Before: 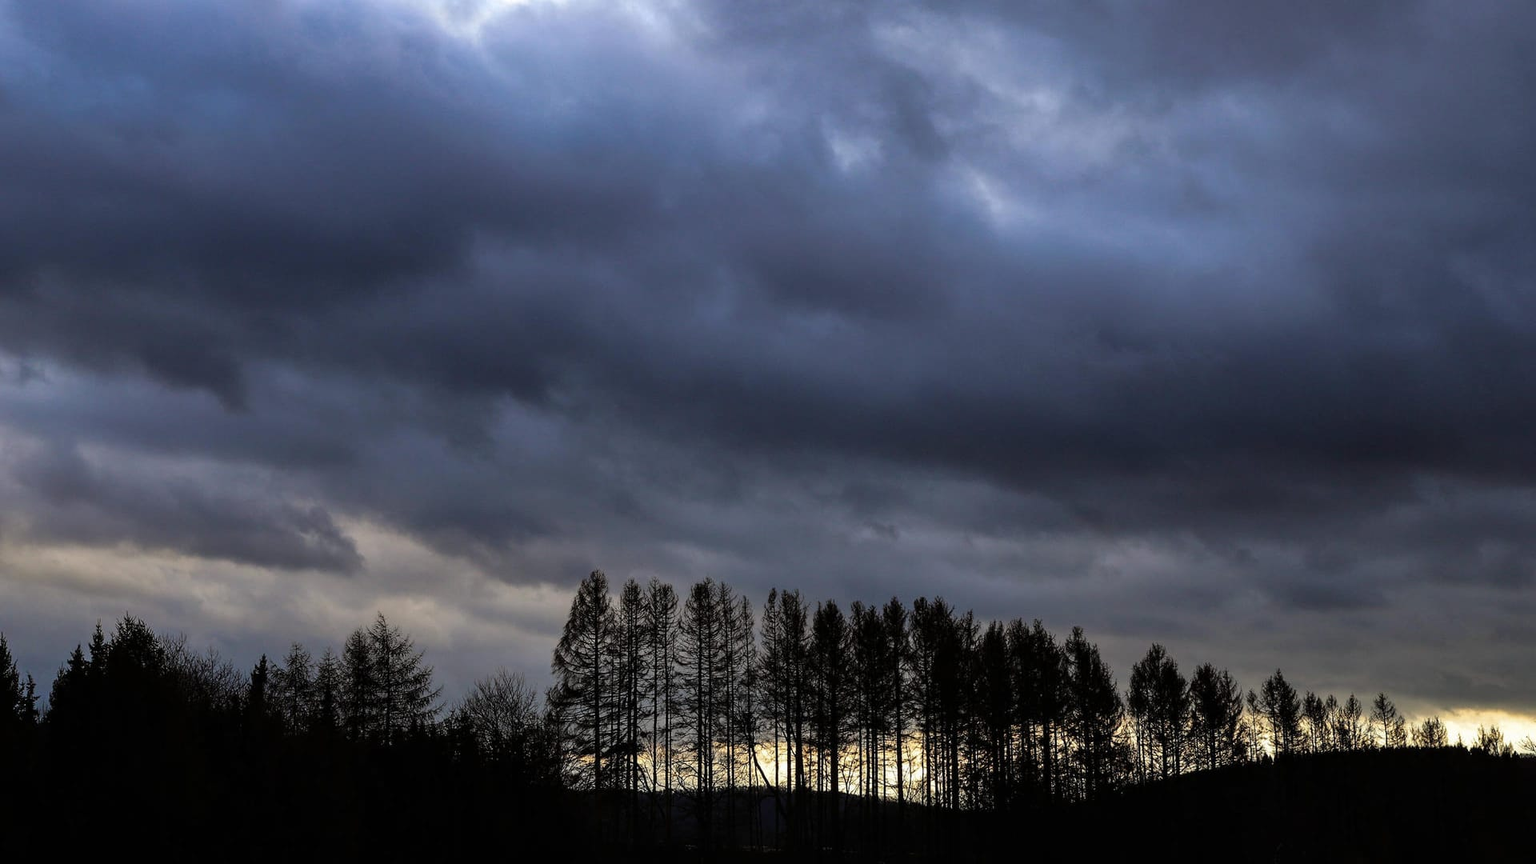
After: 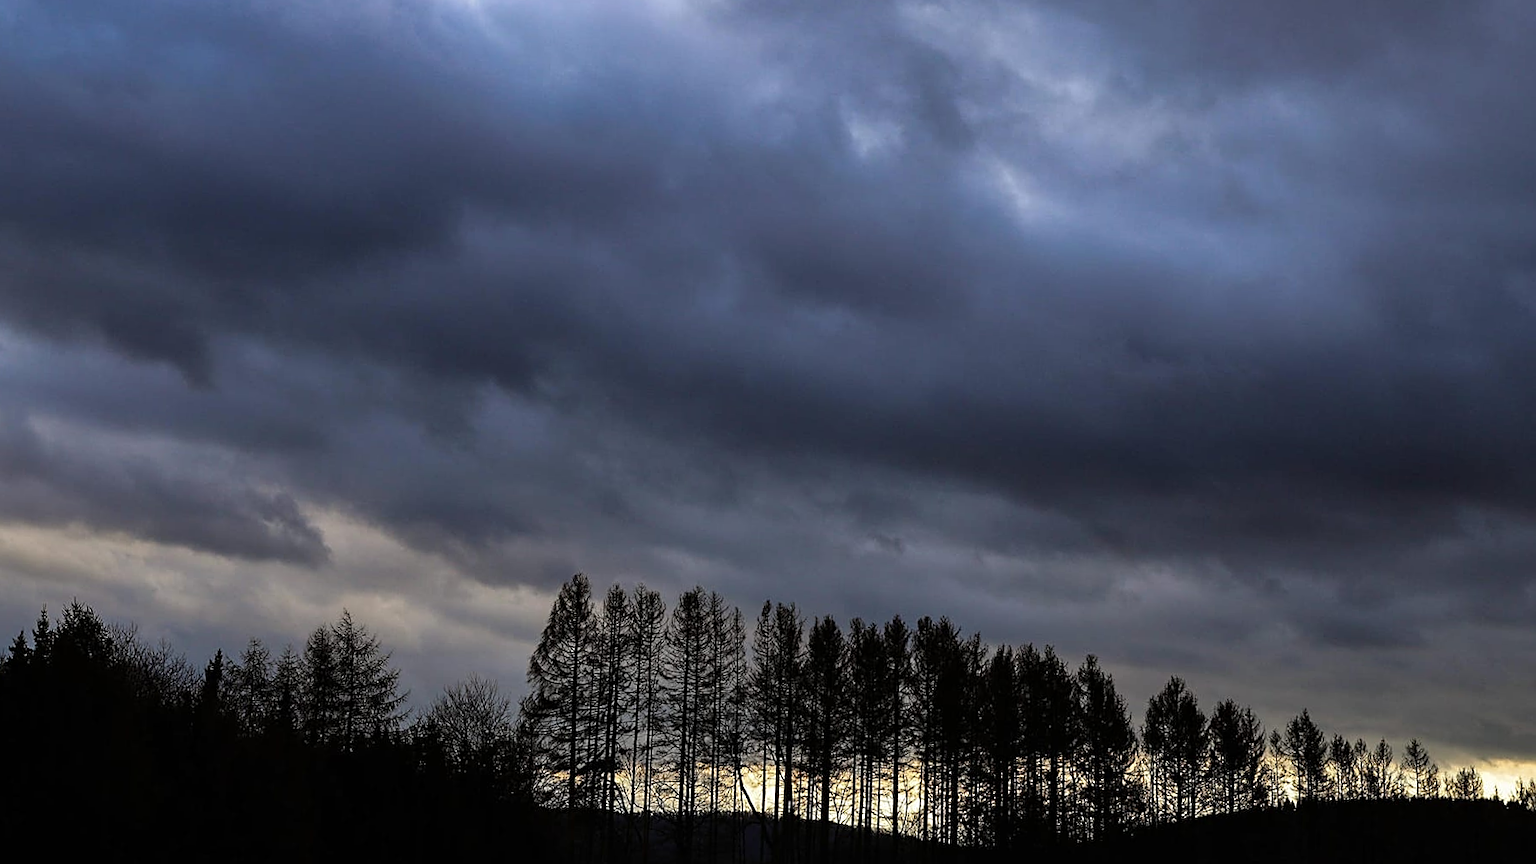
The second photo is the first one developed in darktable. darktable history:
crop and rotate: angle -2.32°
sharpen: on, module defaults
